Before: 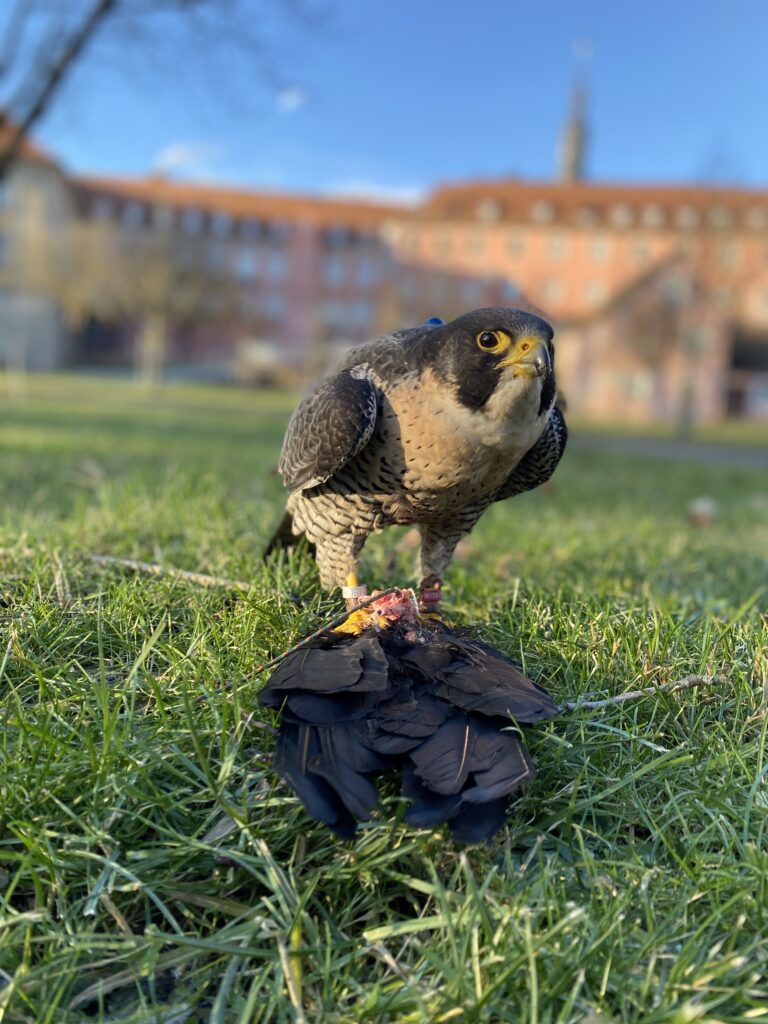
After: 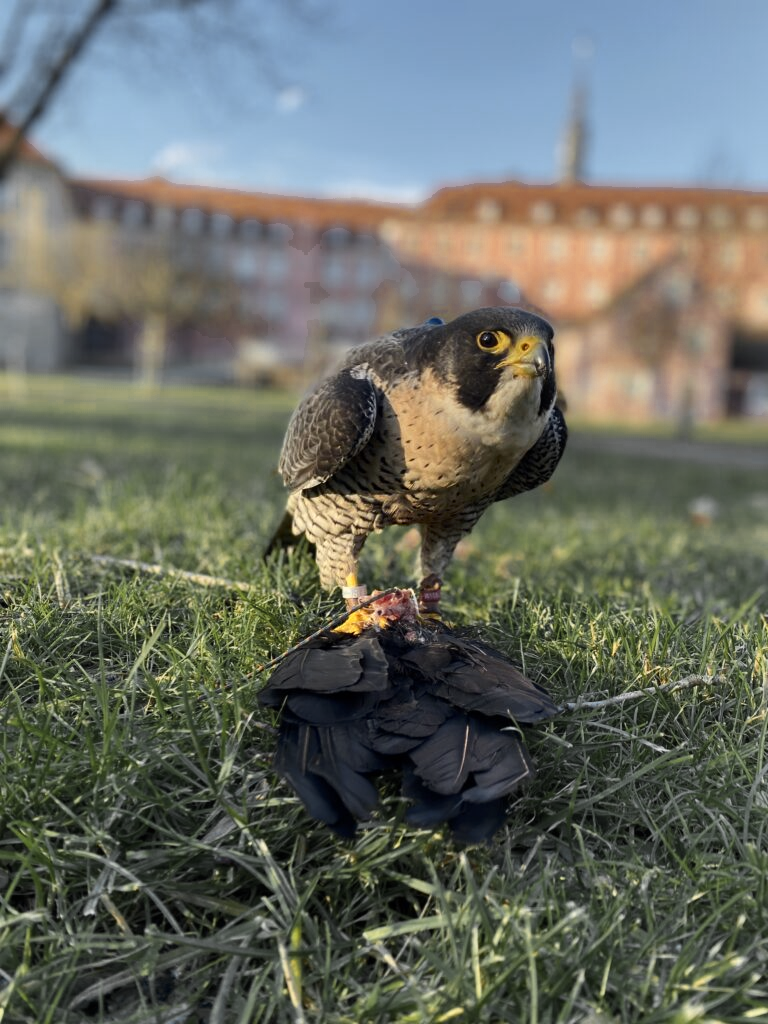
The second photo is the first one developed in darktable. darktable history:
color zones: curves: ch0 [(0.035, 0.242) (0.25, 0.5) (0.384, 0.214) (0.488, 0.255) (0.75, 0.5)]; ch1 [(0.063, 0.379) (0.25, 0.5) (0.354, 0.201) (0.489, 0.085) (0.729, 0.271)]; ch2 [(0.25, 0.5) (0.38, 0.517) (0.442, 0.51) (0.735, 0.456)]
contrast brightness saturation: contrast 0.138
